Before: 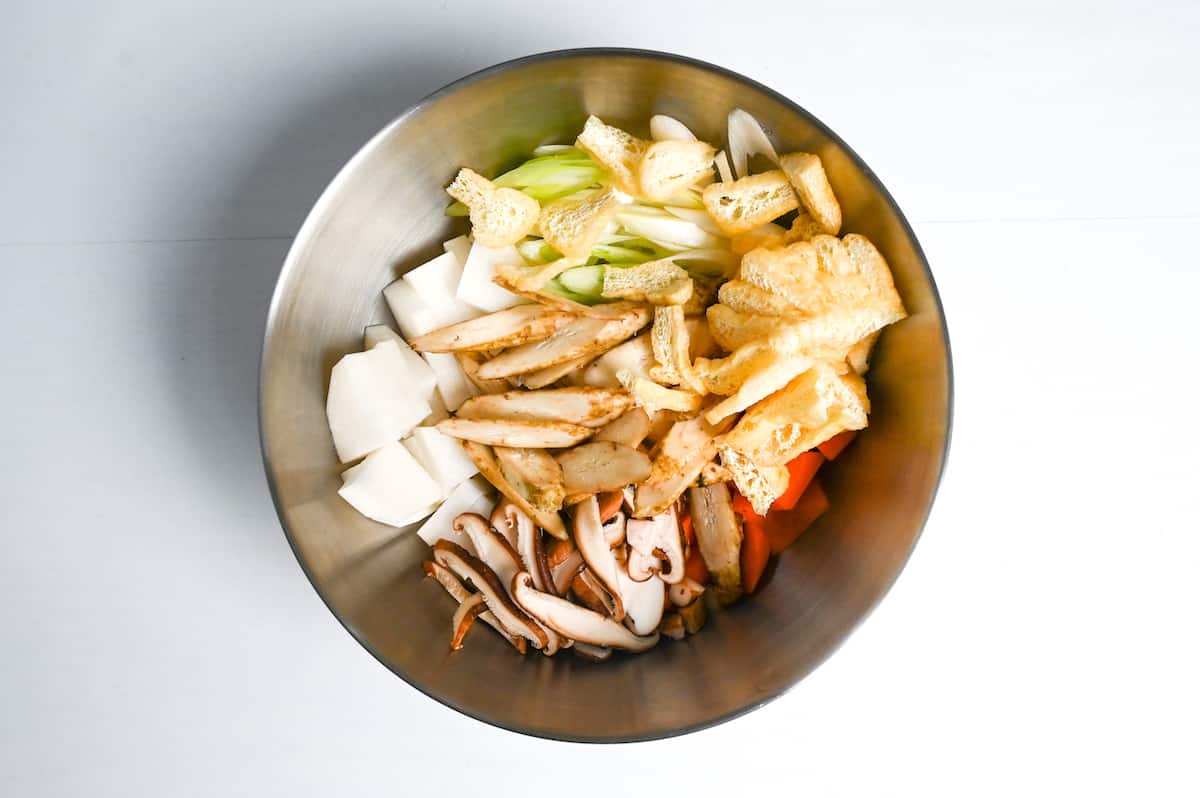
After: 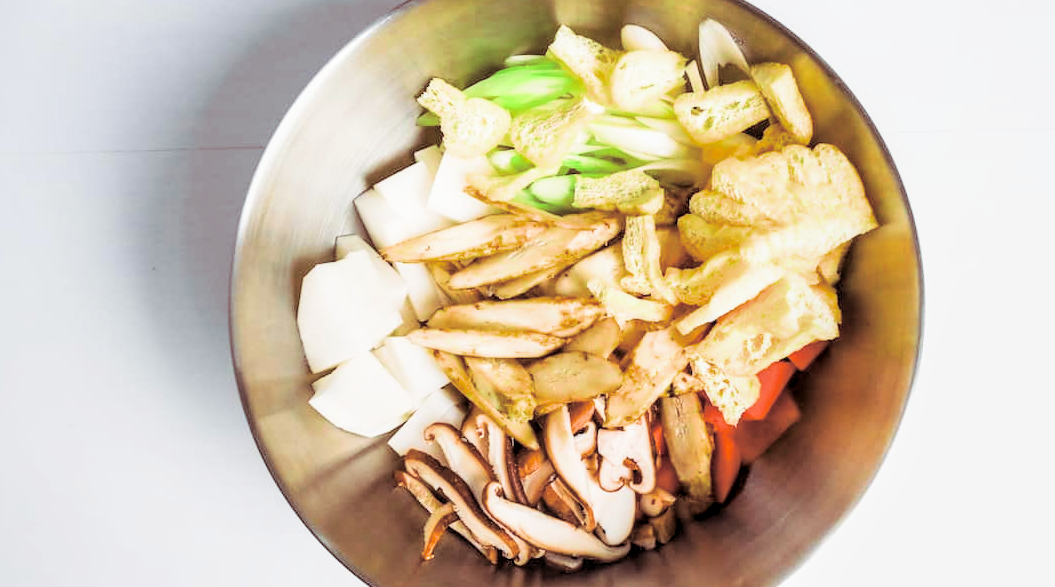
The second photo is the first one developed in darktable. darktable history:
exposure: black level correction 0.001, exposure 1.116 EV, compensate highlight preservation false
split-toning: shadows › saturation 0.41, highlights › saturation 0, compress 33.55%
crop and rotate: left 2.425%, top 11.305%, right 9.6%, bottom 15.08%
color zones: curves: ch2 [(0, 0.5) (0.143, 0.517) (0.286, 0.571) (0.429, 0.522) (0.571, 0.5) (0.714, 0.5) (0.857, 0.5) (1, 0.5)]
filmic rgb: black relative exposure -7.65 EV, white relative exposure 4.56 EV, hardness 3.61, color science v6 (2022)
local contrast: detail 130%
